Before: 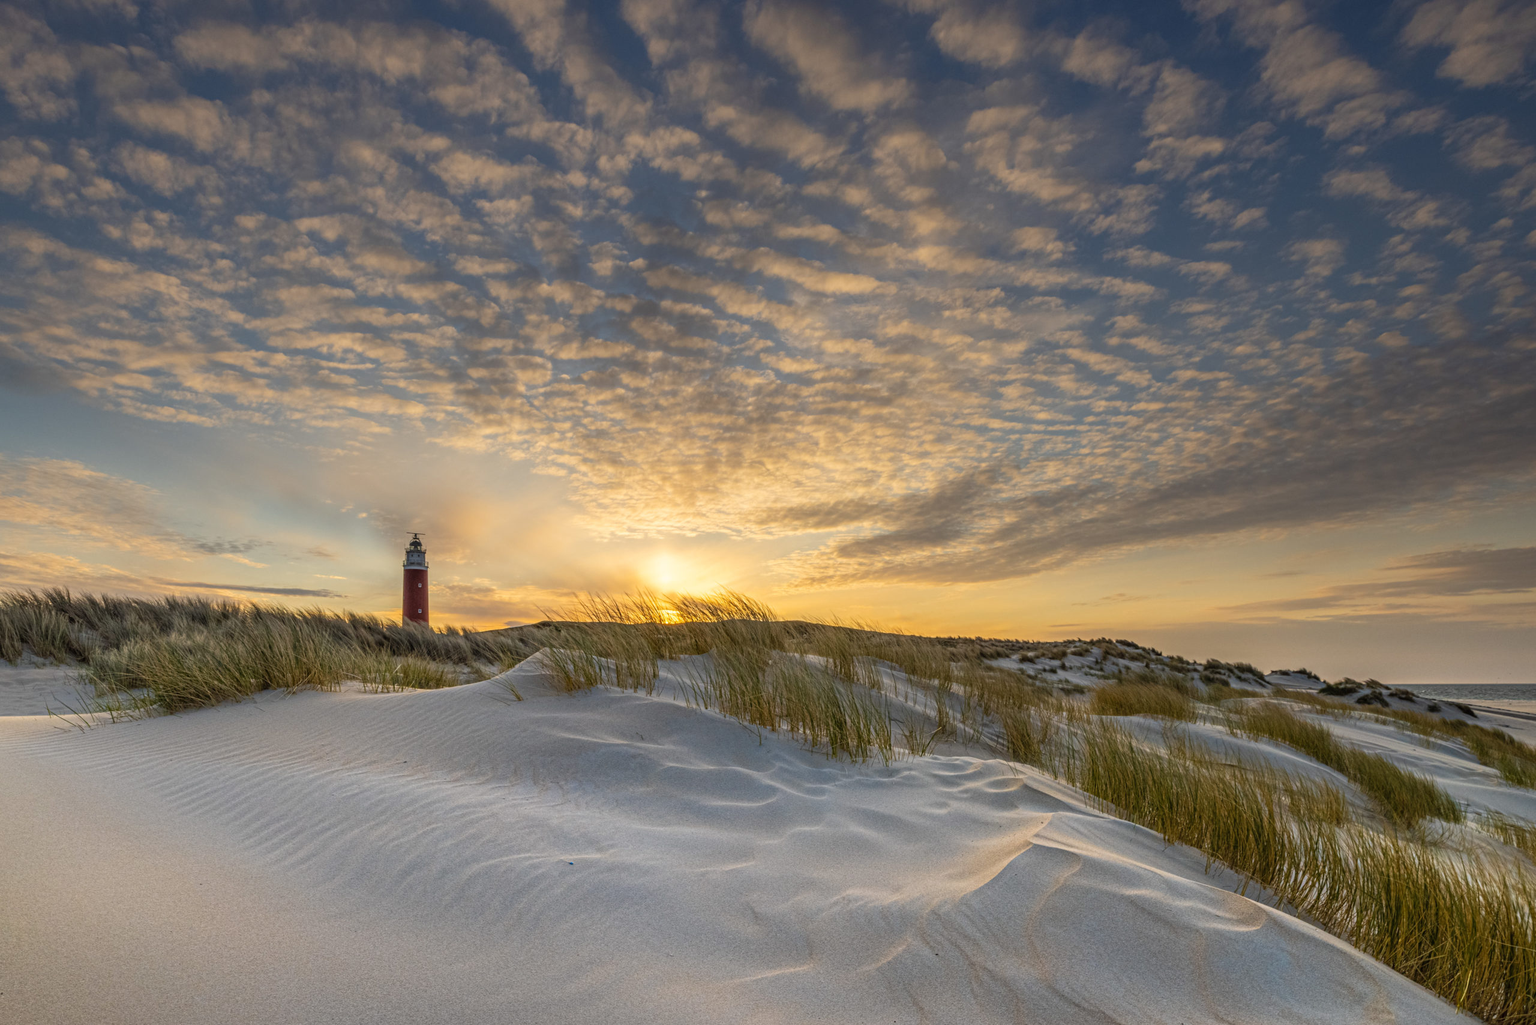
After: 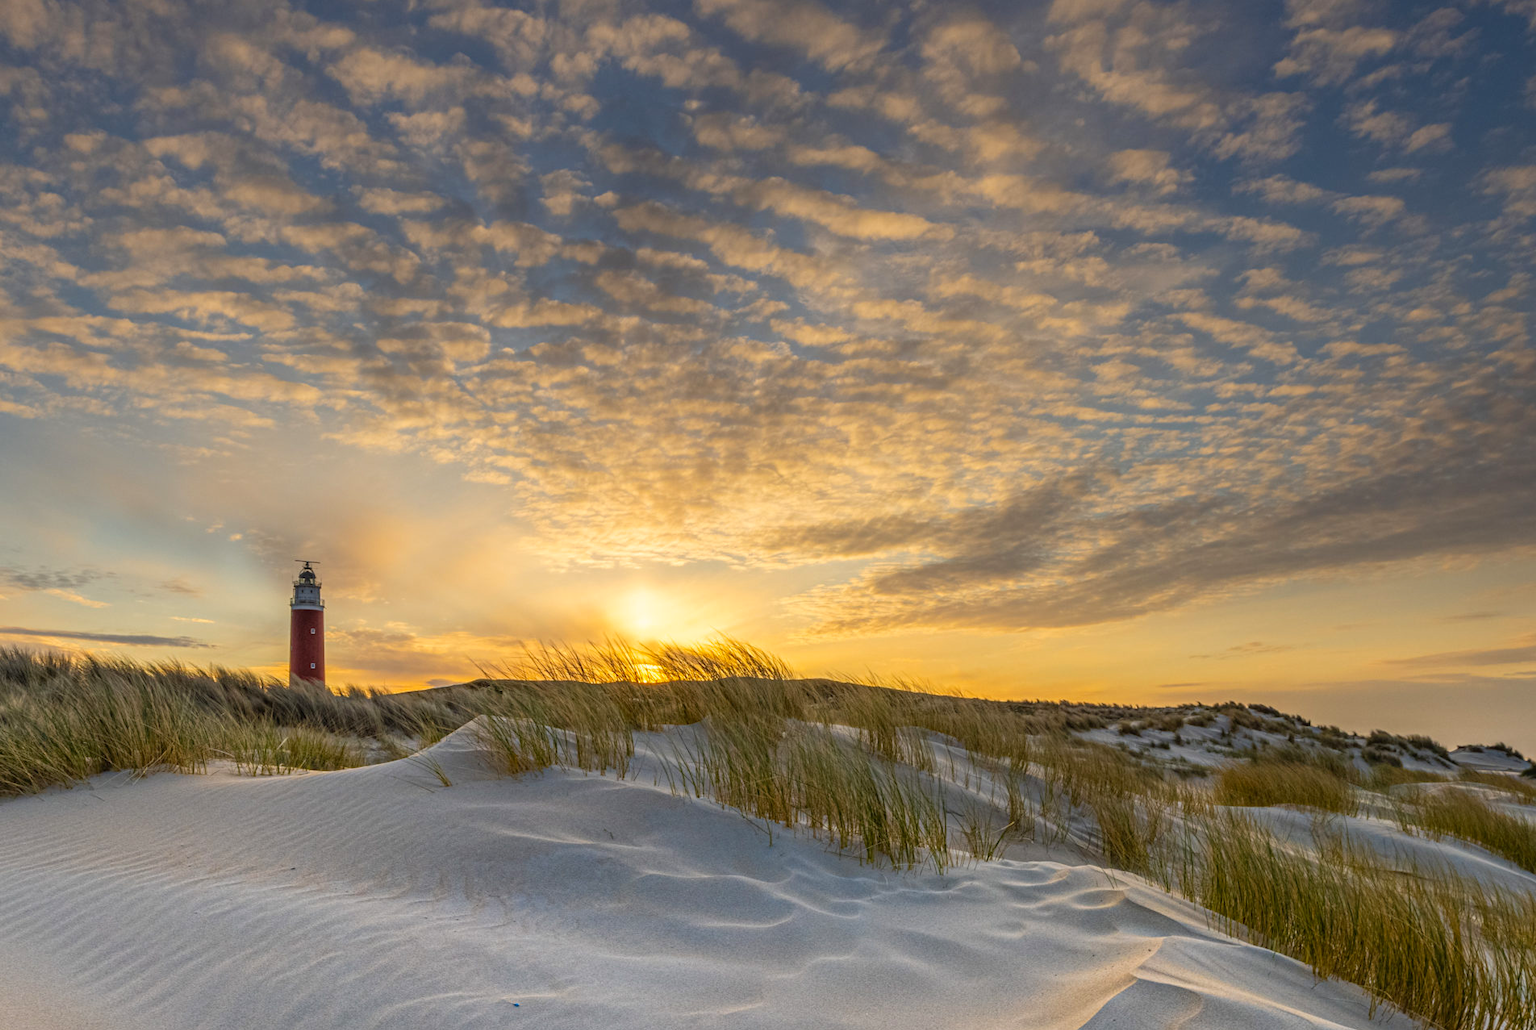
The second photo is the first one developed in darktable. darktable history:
contrast brightness saturation: saturation 0.18
crop and rotate: left 12.211%, top 11.412%, right 13.404%, bottom 13.756%
